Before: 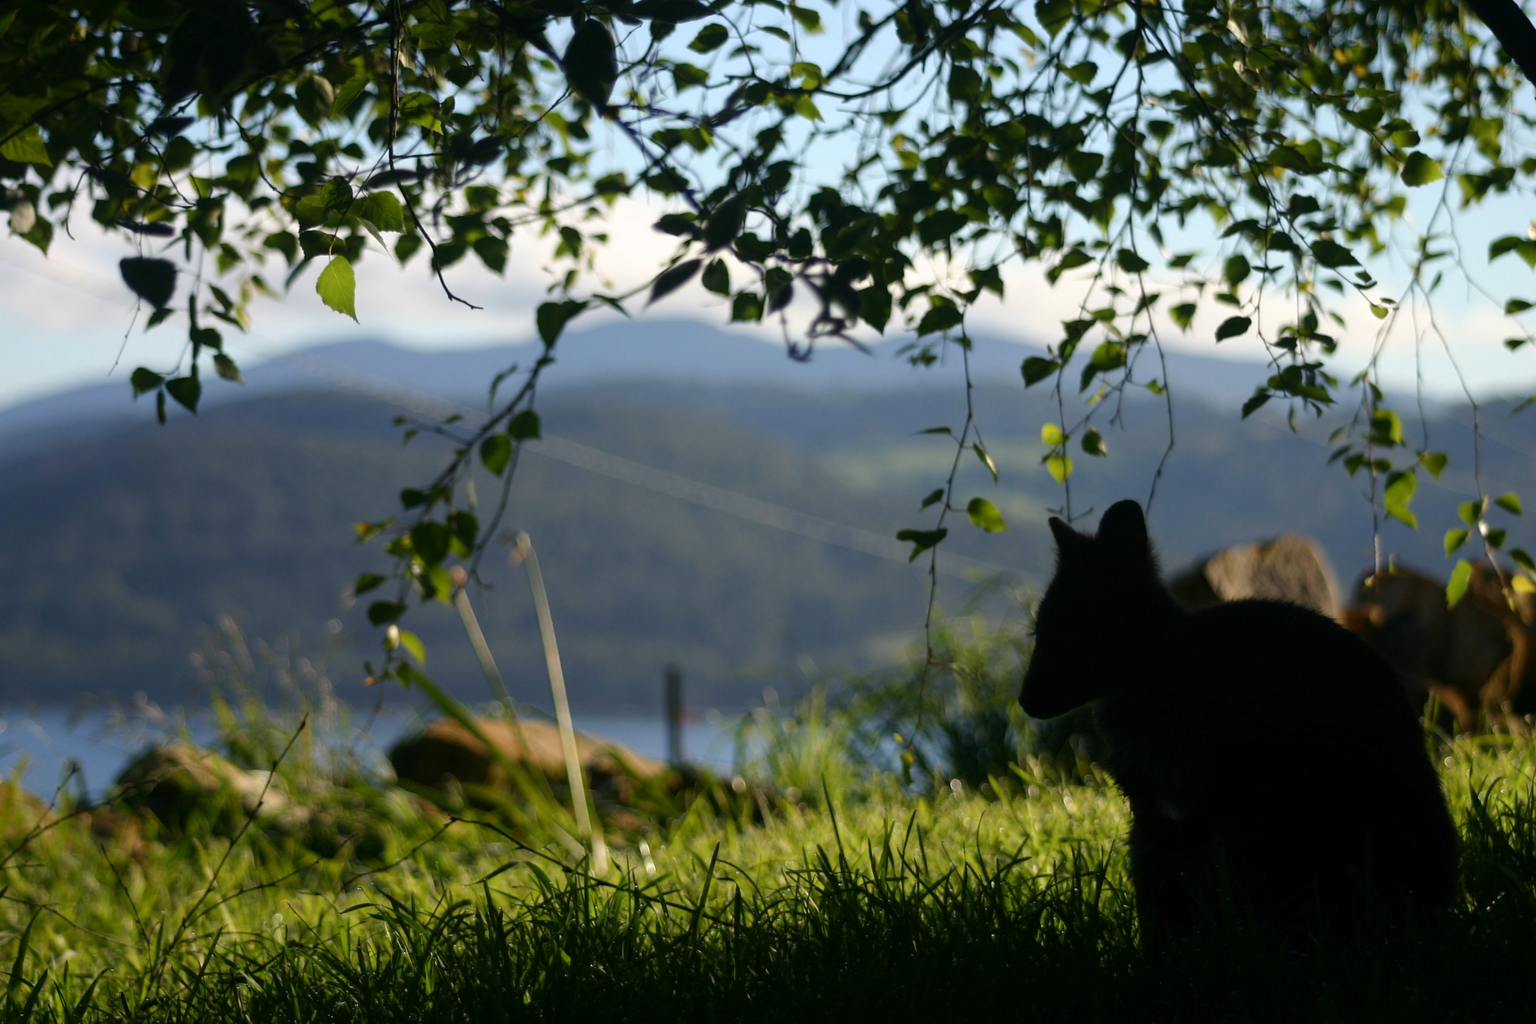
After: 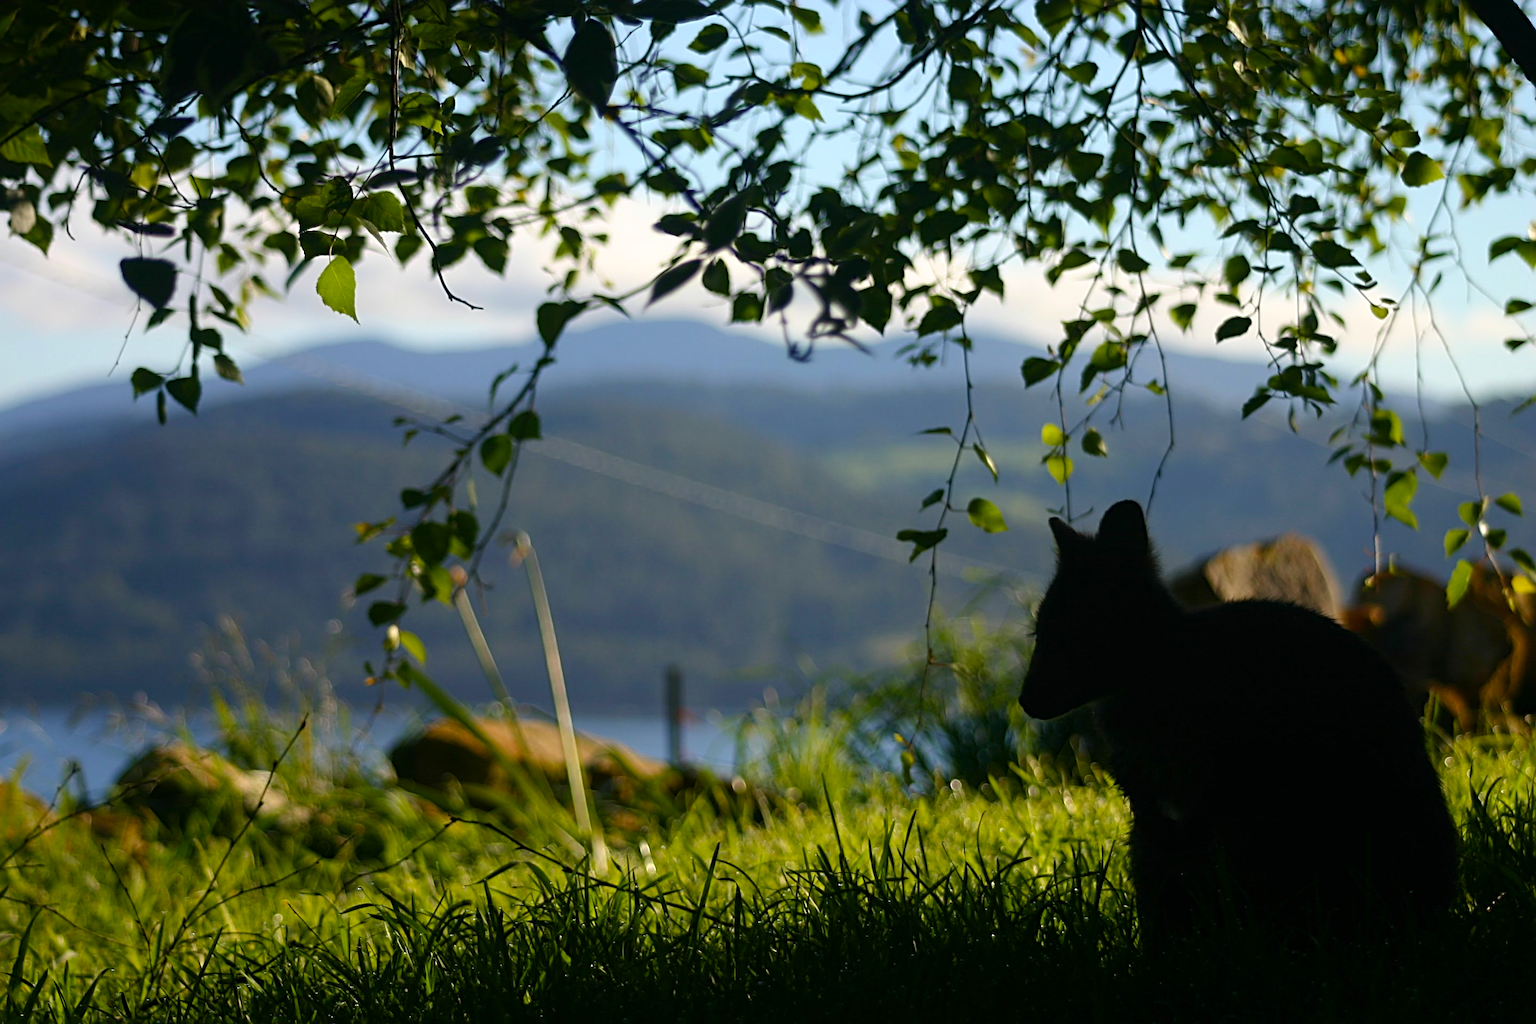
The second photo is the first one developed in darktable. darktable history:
sharpen: radius 3.952
color balance rgb: linear chroma grading › shadows -2.102%, linear chroma grading › highlights -14.823%, linear chroma grading › global chroma -9.788%, linear chroma grading › mid-tones -10.059%, perceptual saturation grading › global saturation 30.709%, global vibrance 32.851%
exposure: black level correction 0, exposure 0 EV, compensate highlight preservation false
